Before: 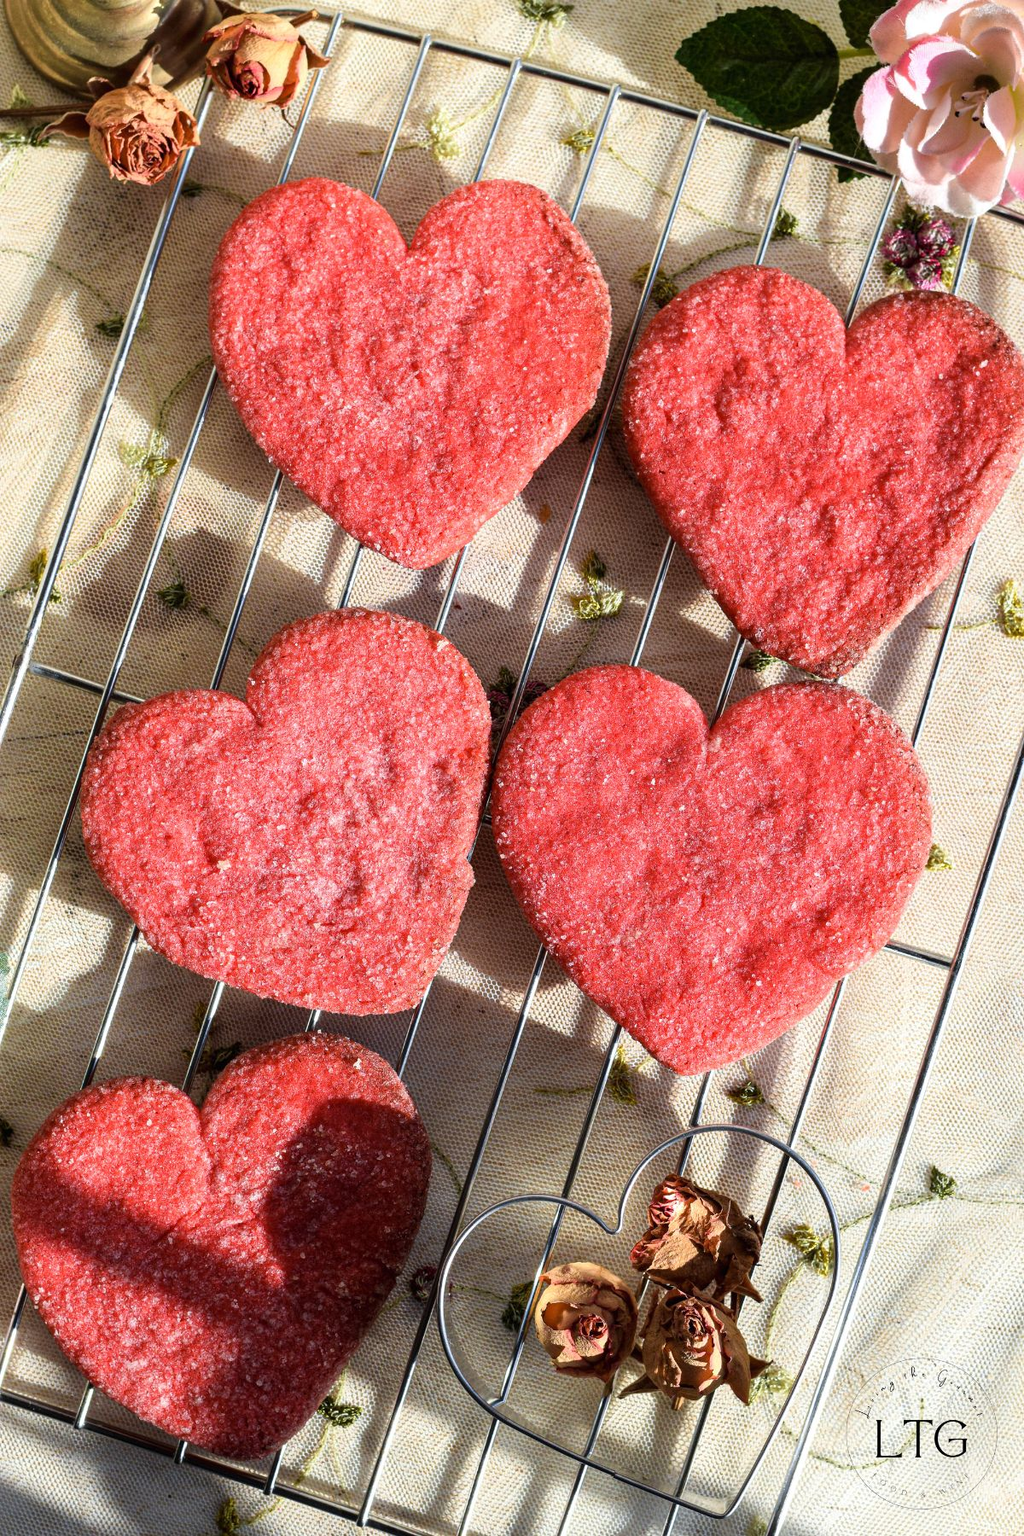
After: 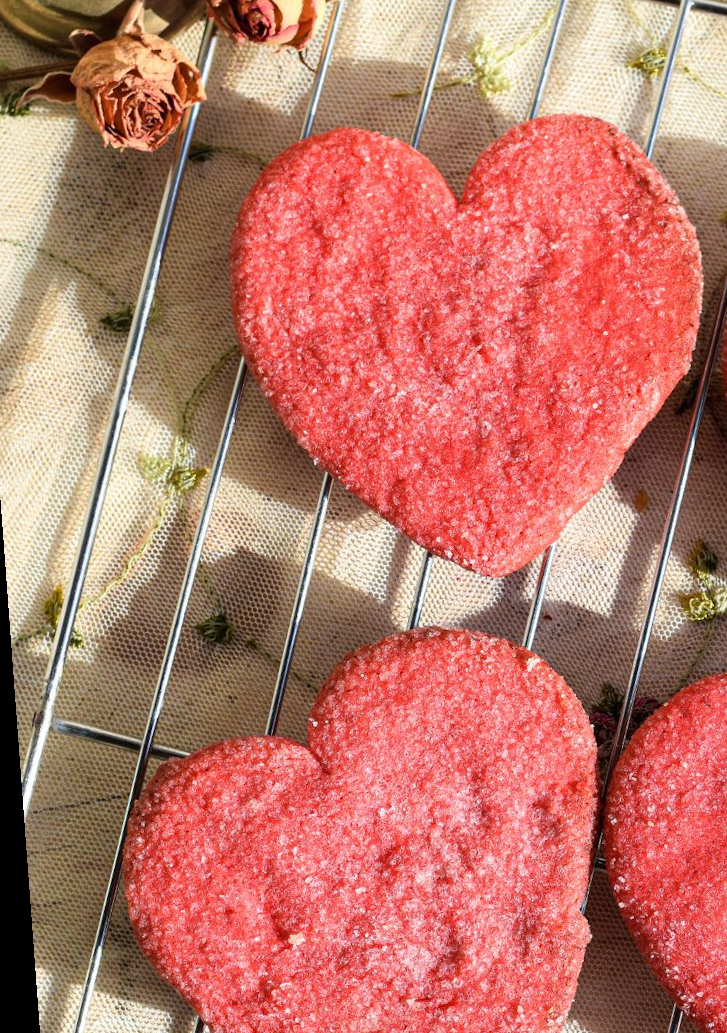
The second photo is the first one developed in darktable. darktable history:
rotate and perspective: rotation -4.25°, automatic cropping off
crop and rotate: left 3.047%, top 7.509%, right 42.236%, bottom 37.598%
